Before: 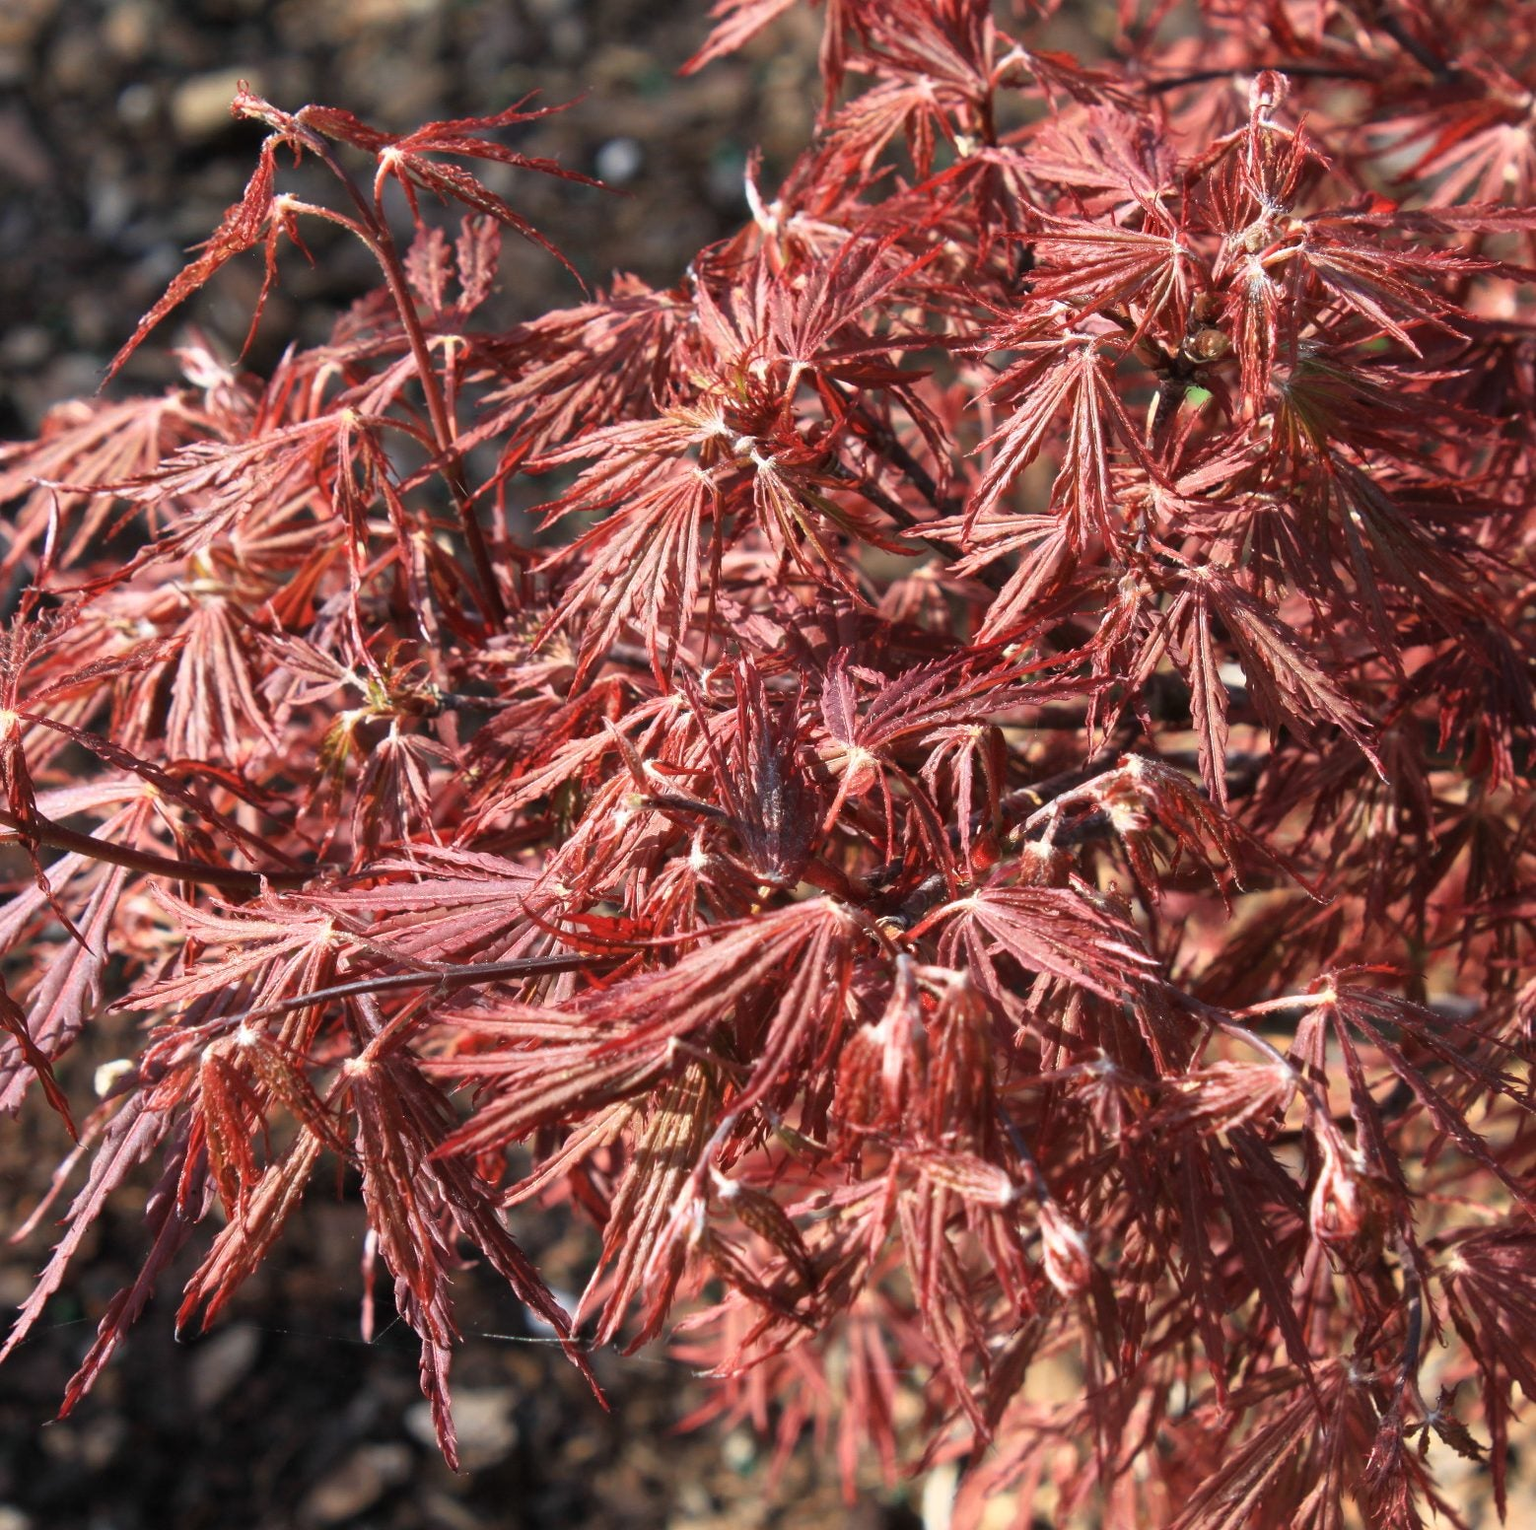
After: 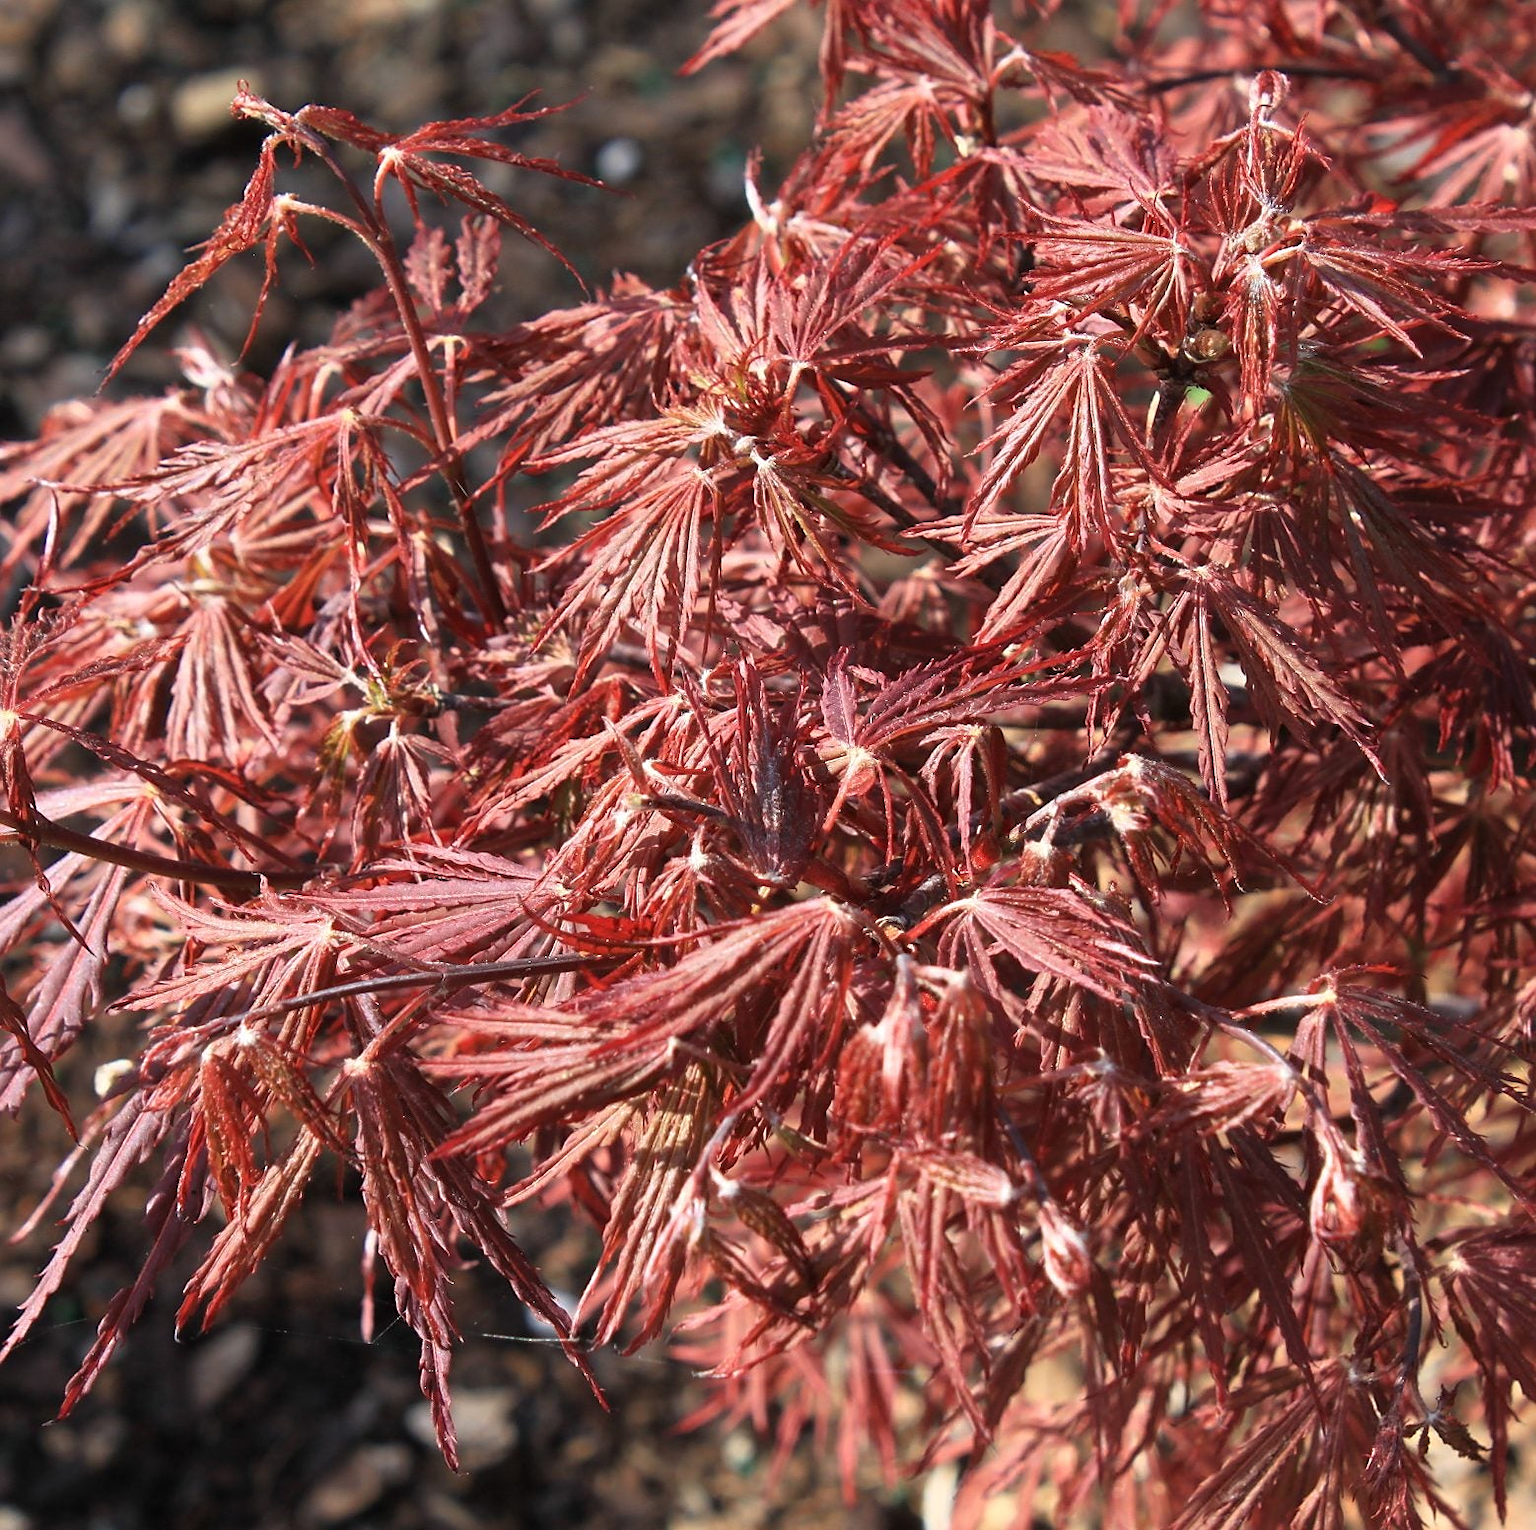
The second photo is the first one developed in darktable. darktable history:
sharpen: radius 1.874, amount 0.413, threshold 1.444
